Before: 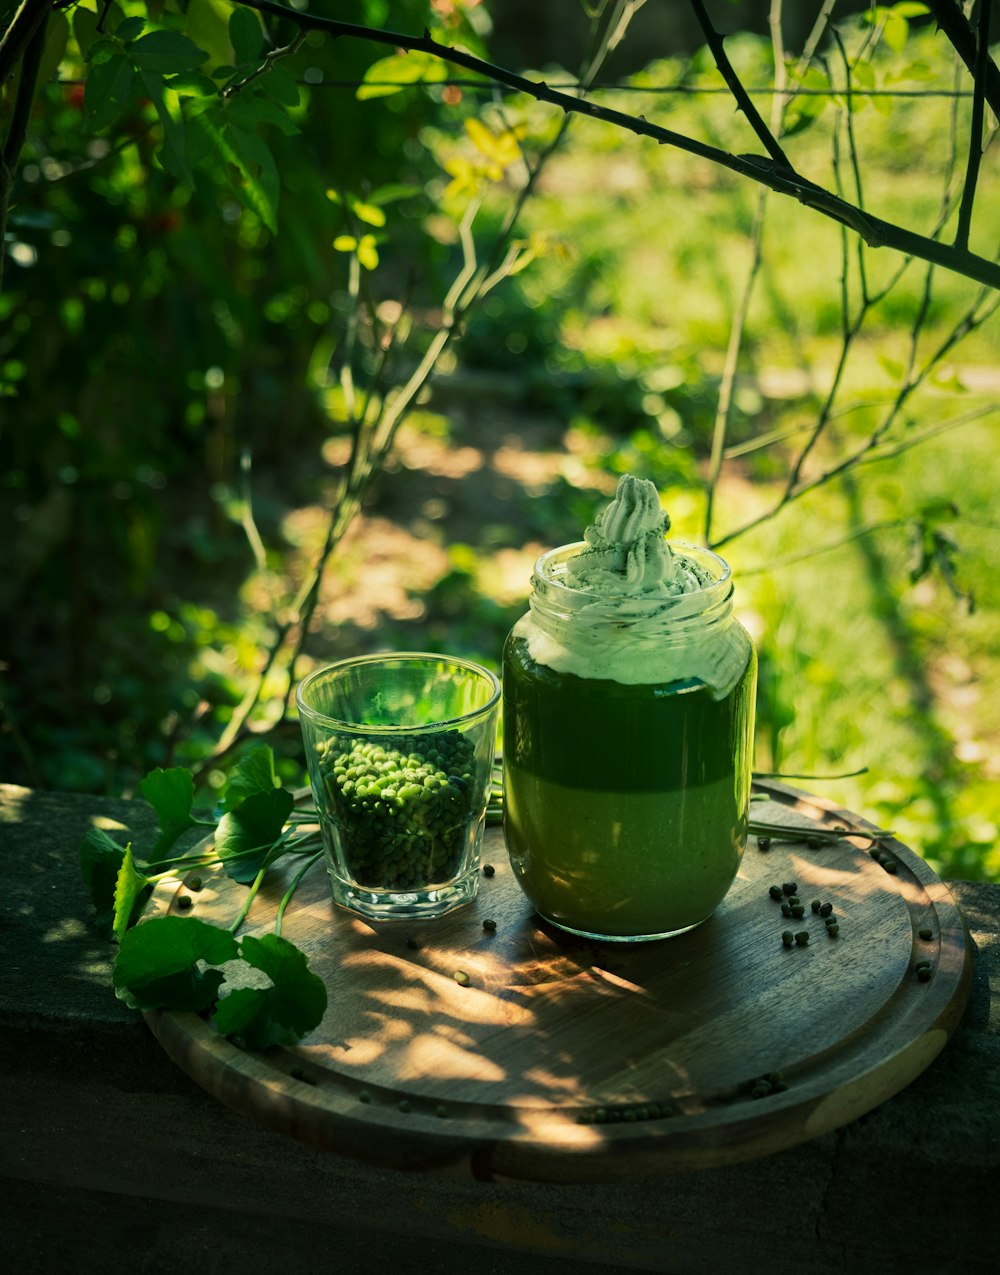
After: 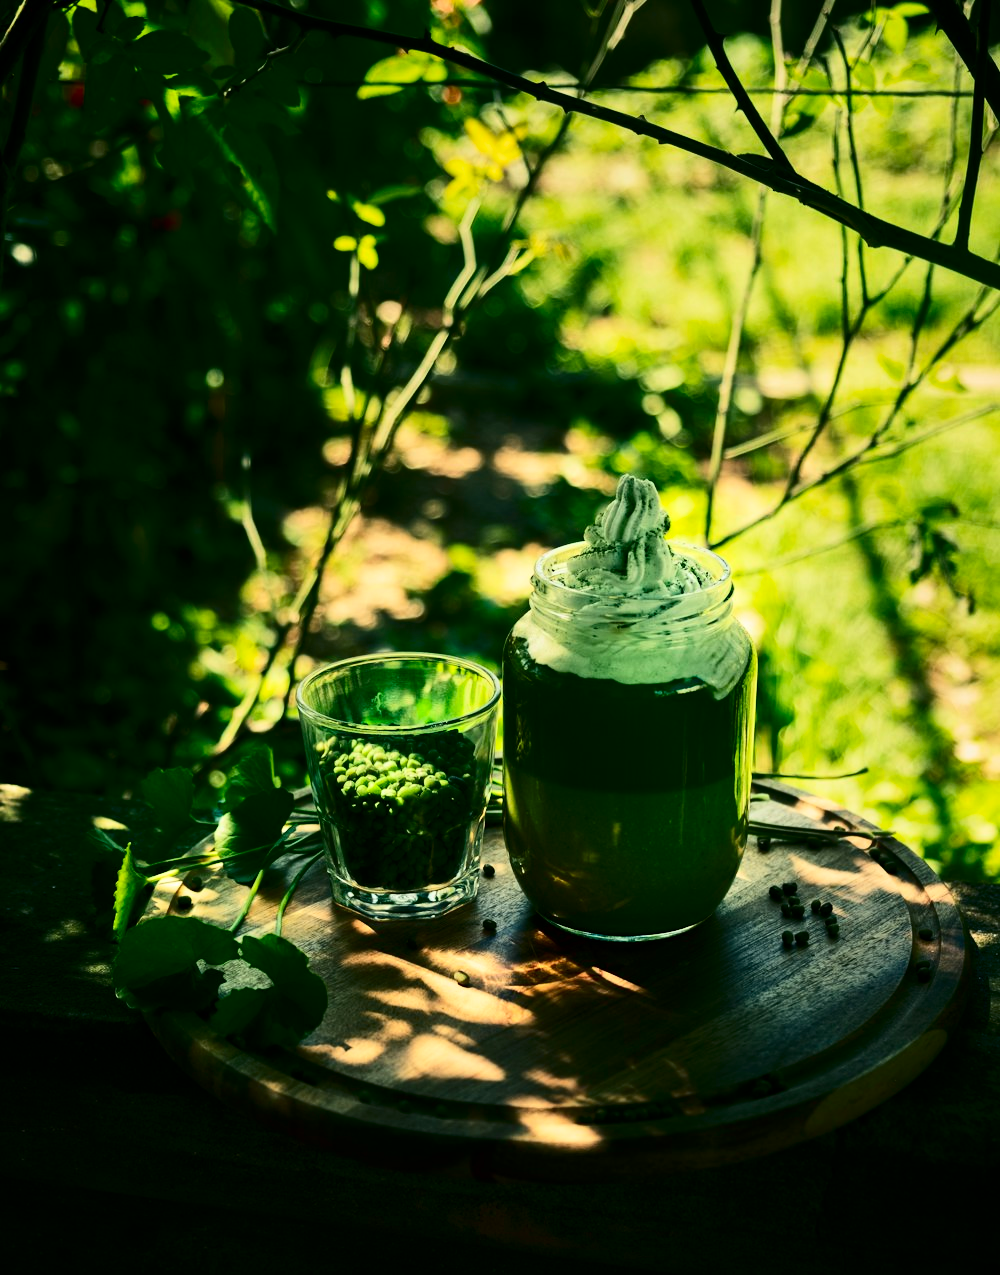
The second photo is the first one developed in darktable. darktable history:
contrast brightness saturation: contrast 0.332, brightness -0.071, saturation 0.173
